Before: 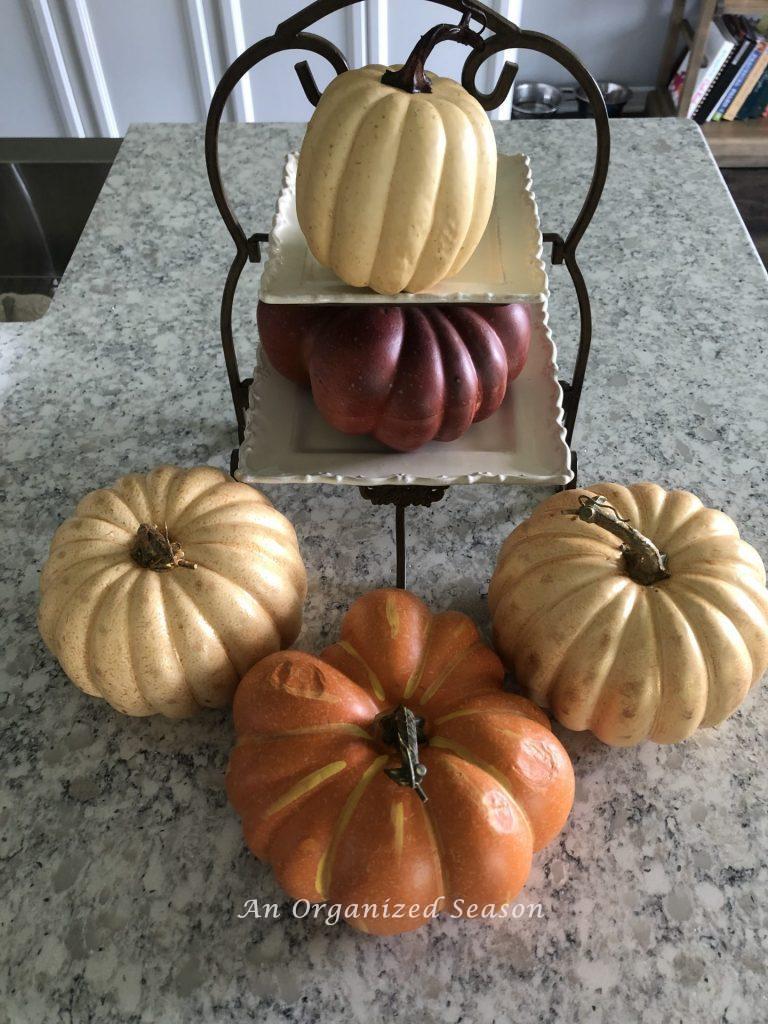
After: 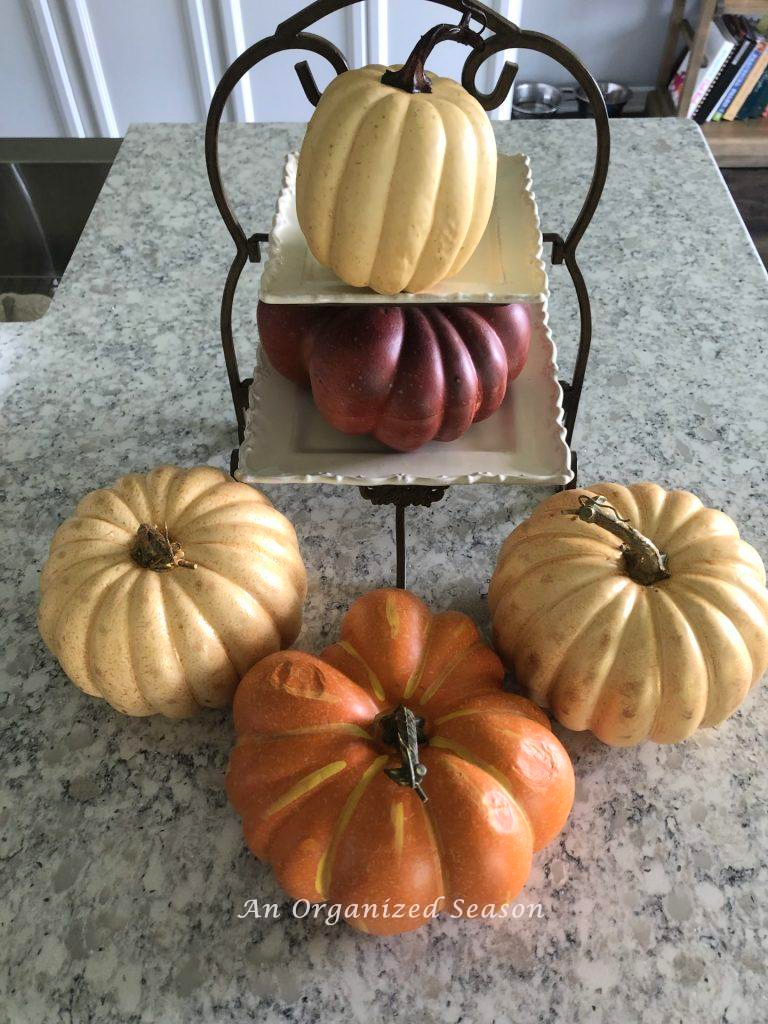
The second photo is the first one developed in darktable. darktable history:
contrast brightness saturation: contrast 0.072, brightness 0.081, saturation 0.178
